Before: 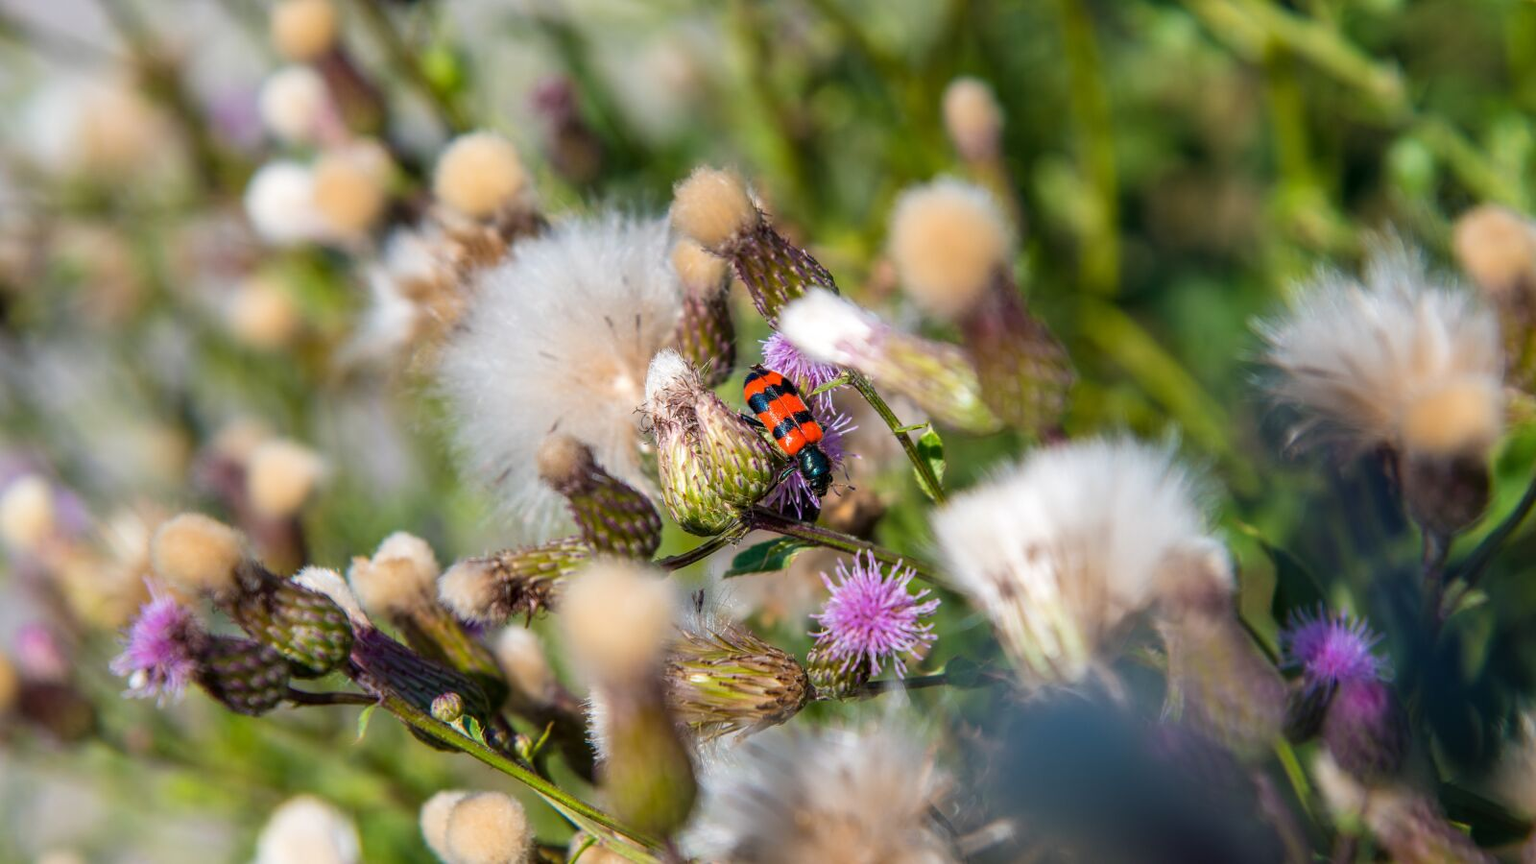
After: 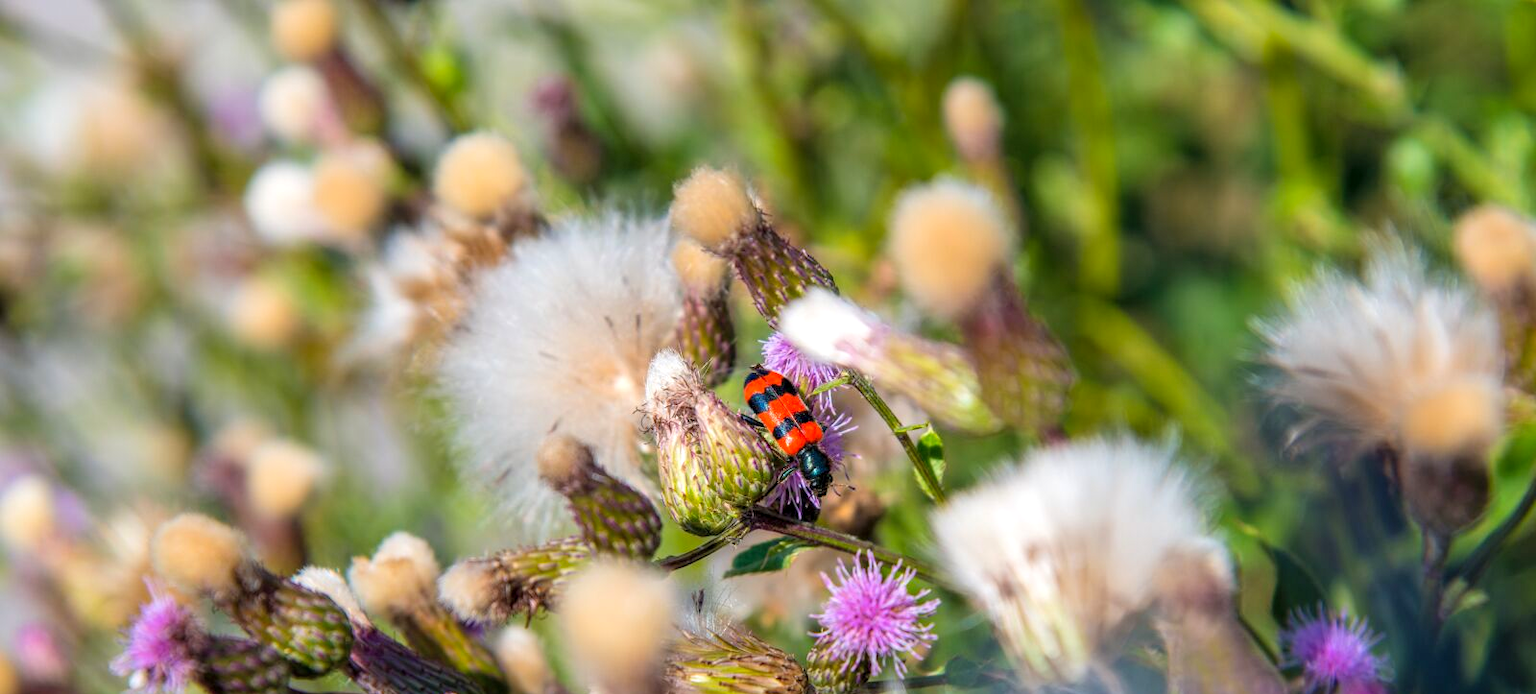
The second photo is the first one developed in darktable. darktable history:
contrast brightness saturation: brightness 0.091, saturation 0.192
crop: bottom 19.658%
local contrast: highlights 105%, shadows 102%, detail 119%, midtone range 0.2
